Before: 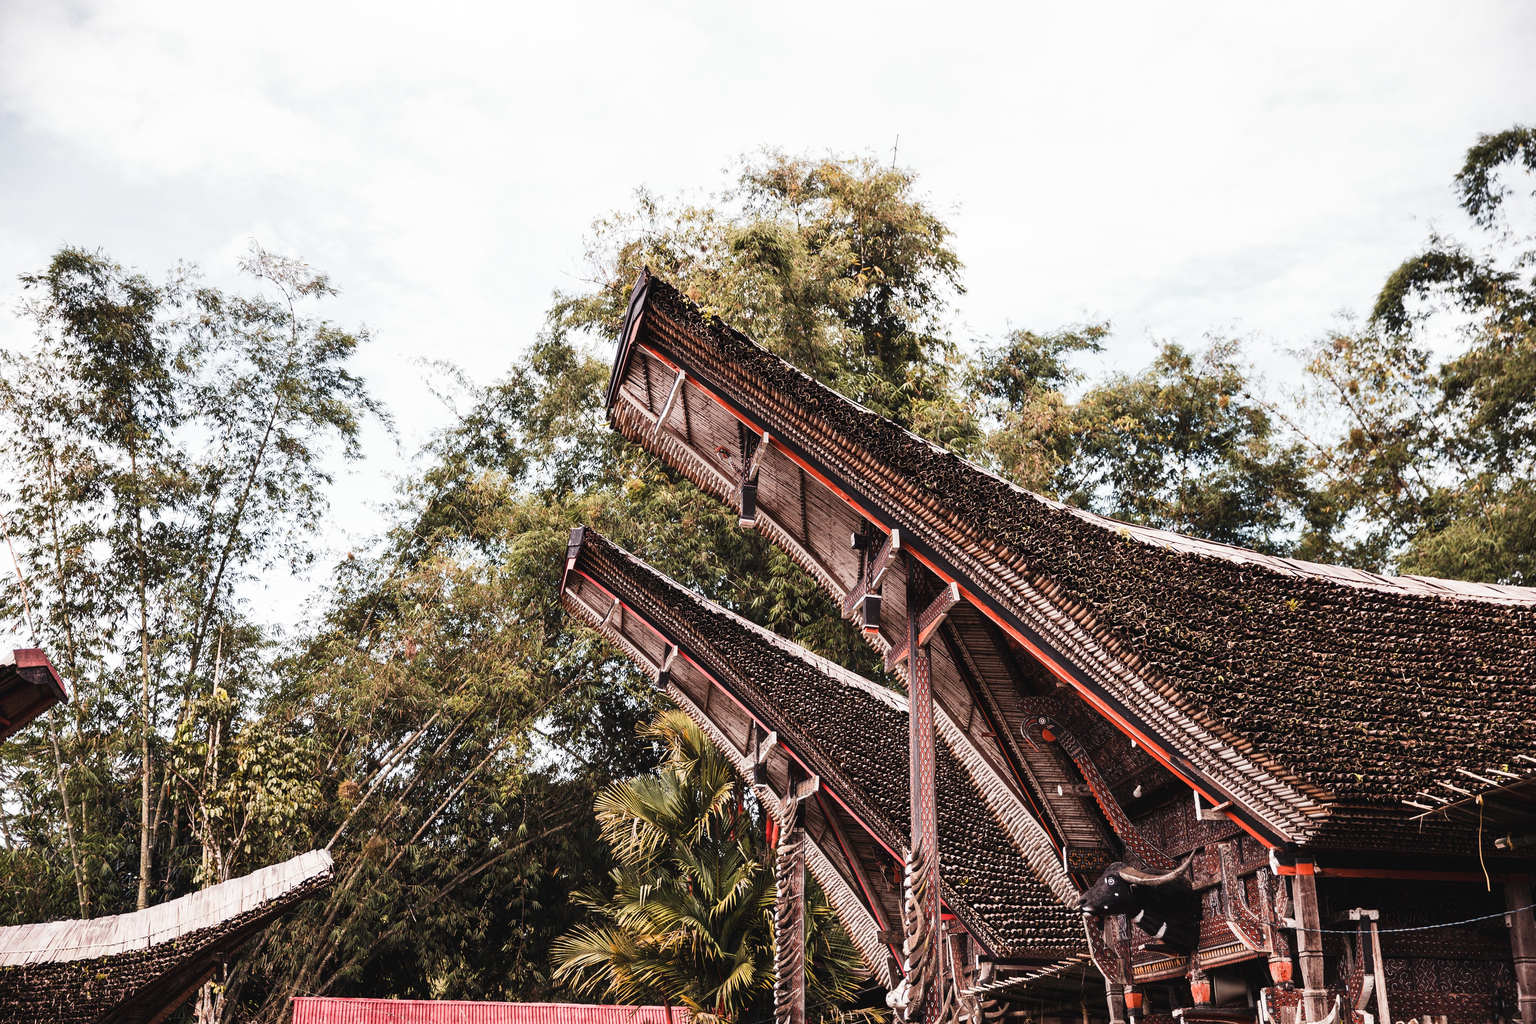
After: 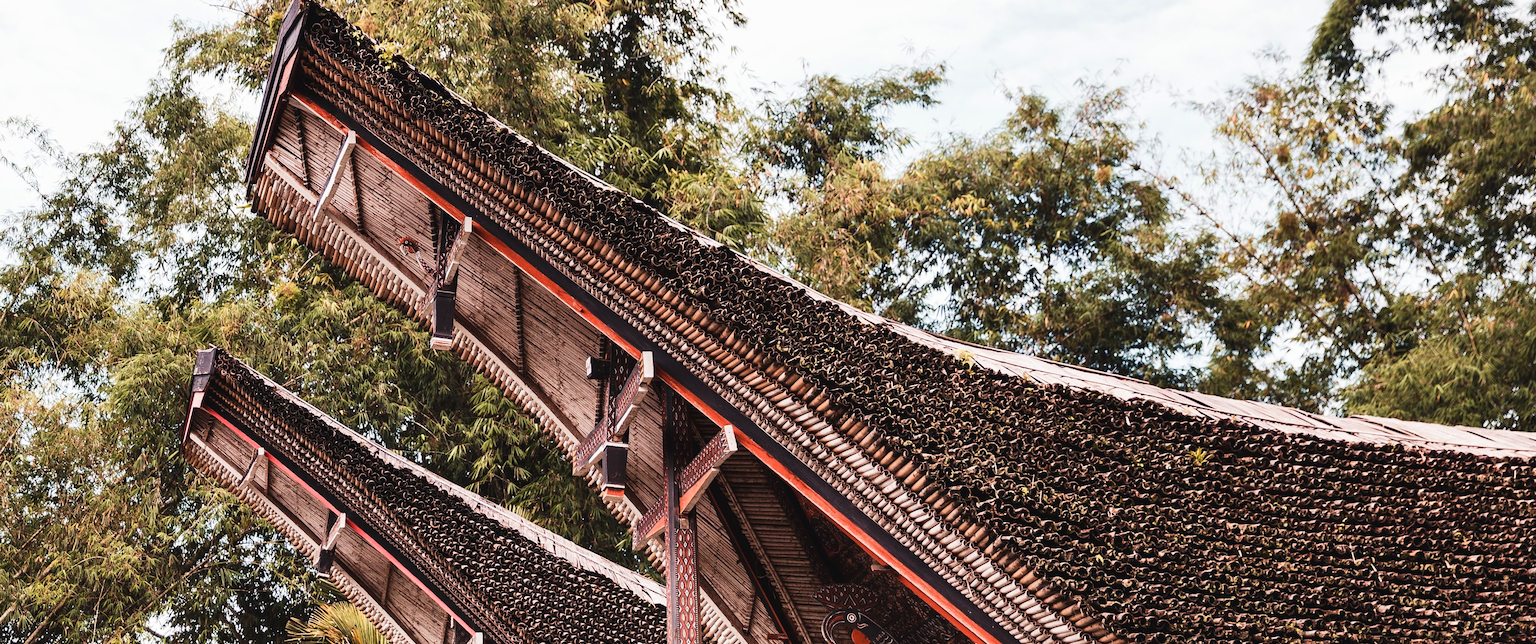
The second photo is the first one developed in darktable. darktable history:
crop and rotate: left 27.932%, top 26.948%, bottom 27.688%
velvia: on, module defaults
